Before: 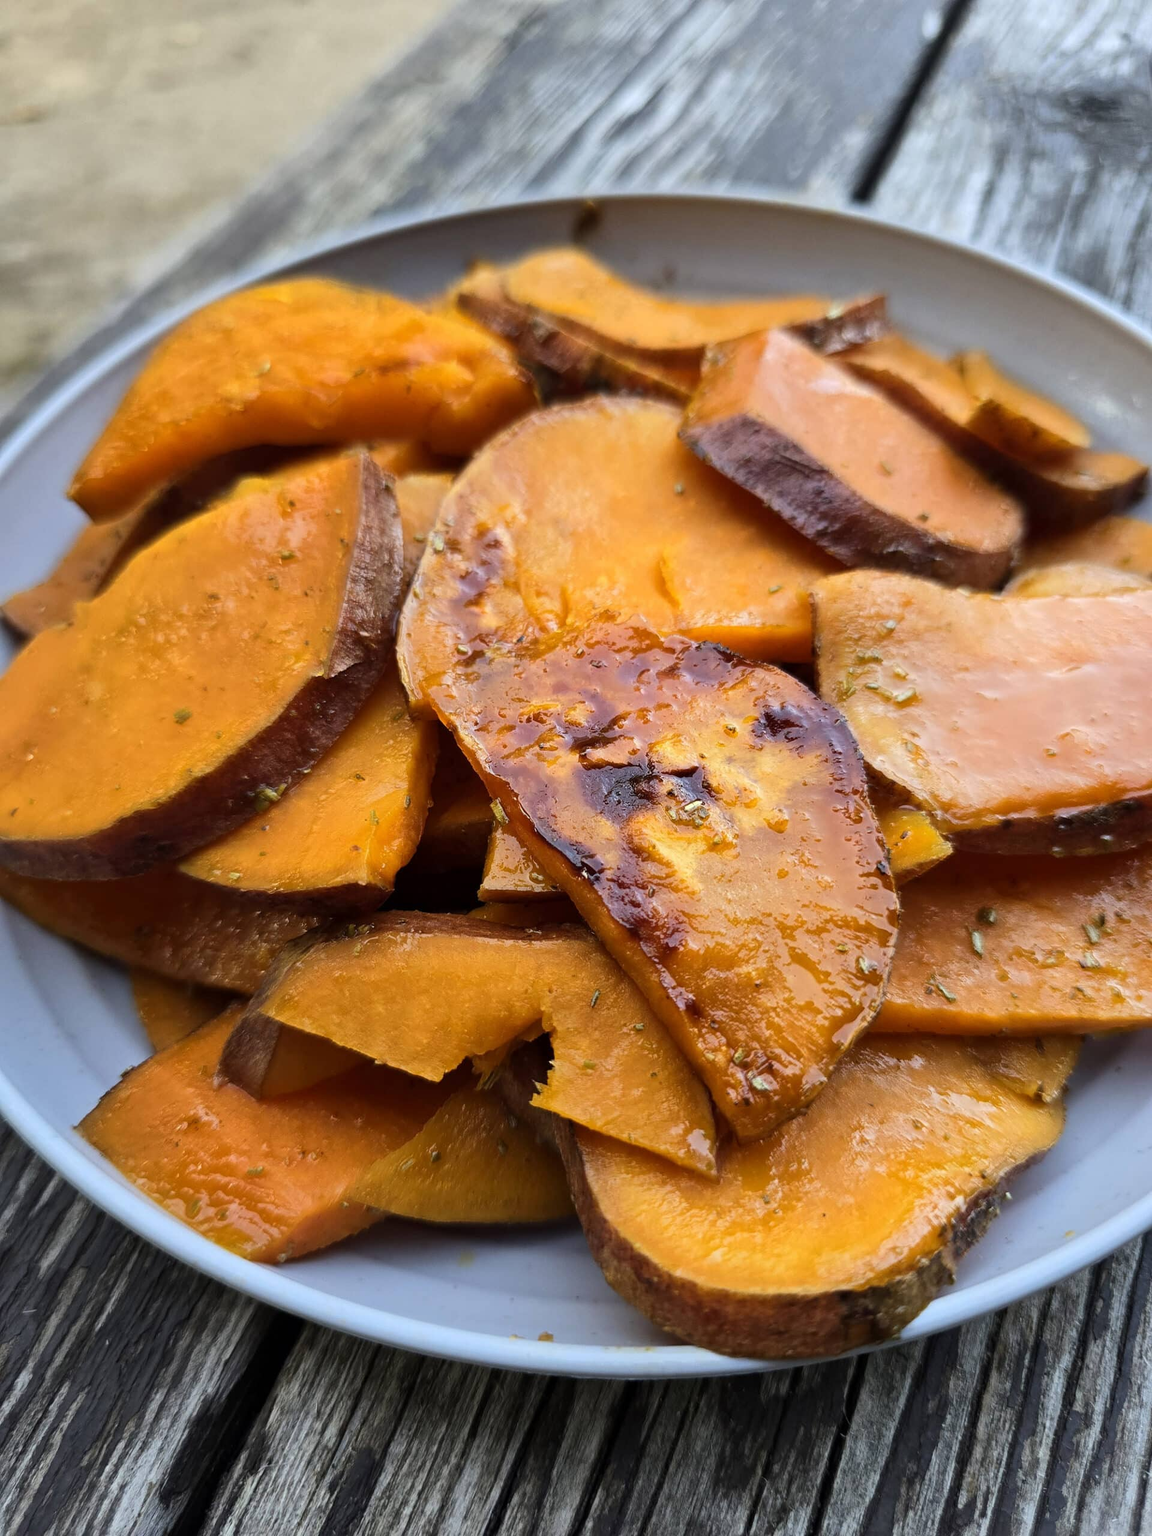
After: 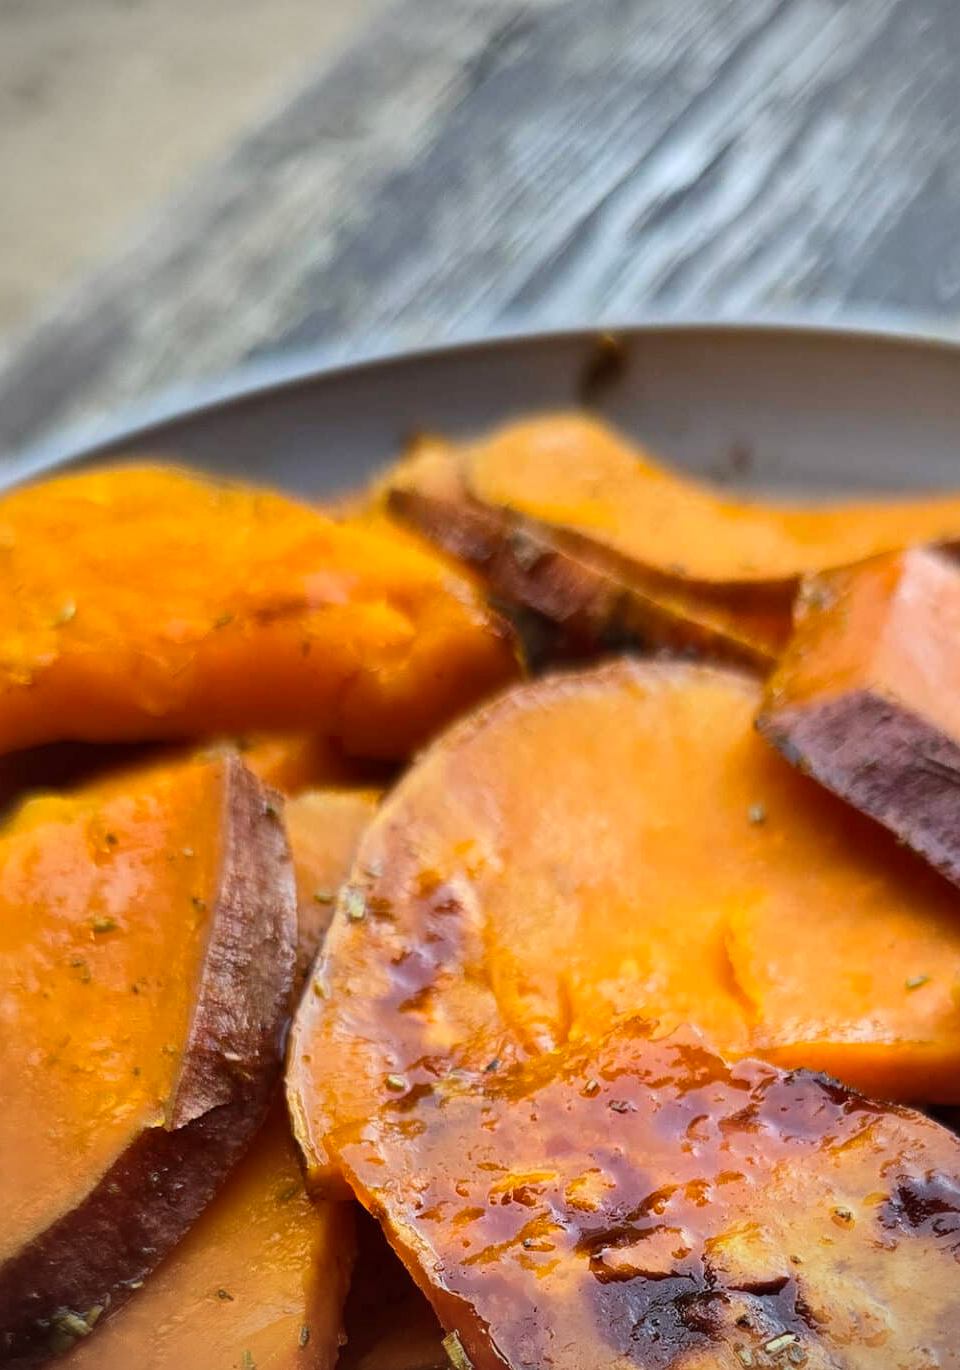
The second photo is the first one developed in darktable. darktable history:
vignetting: unbound false
crop: left 19.556%, right 30.401%, bottom 46.458%
